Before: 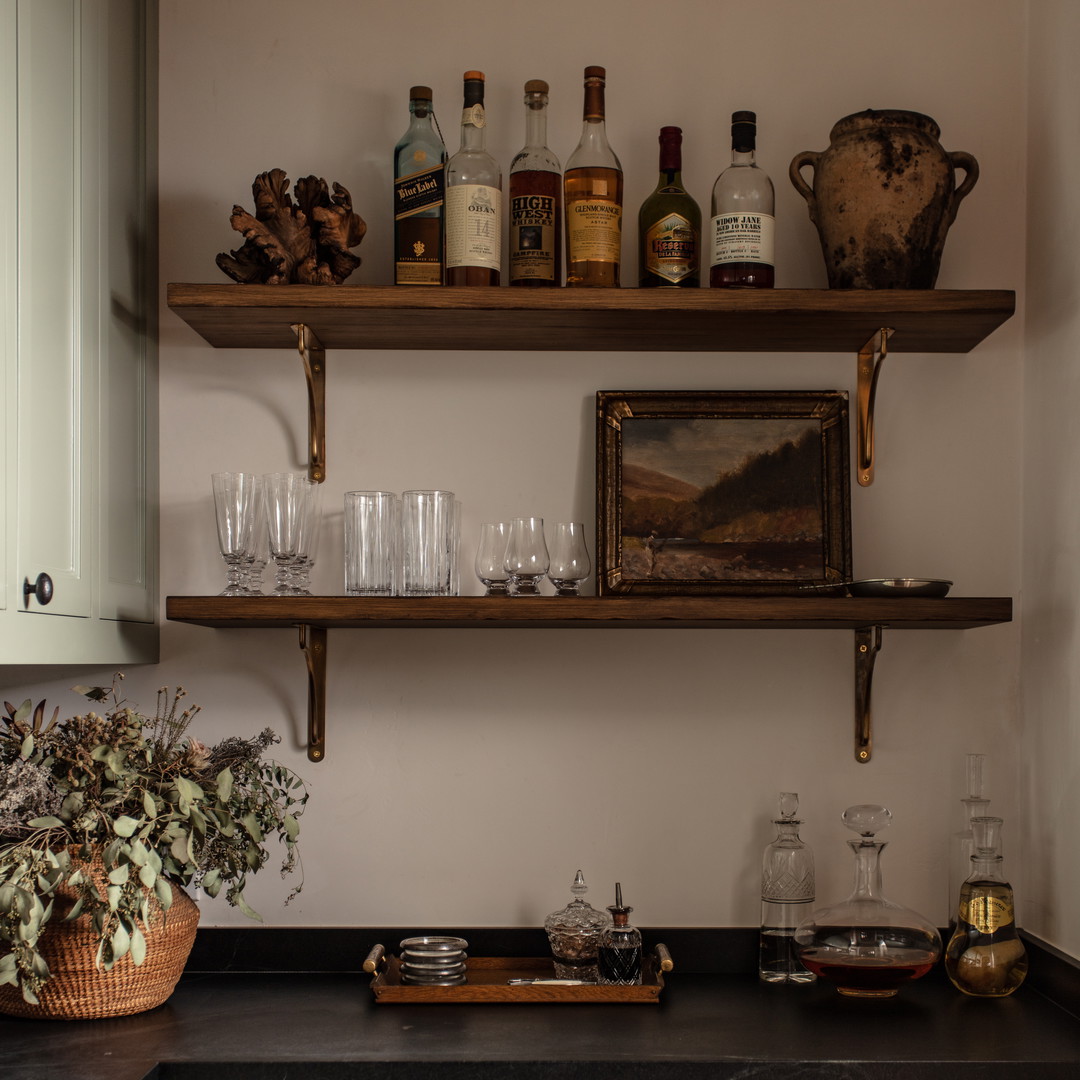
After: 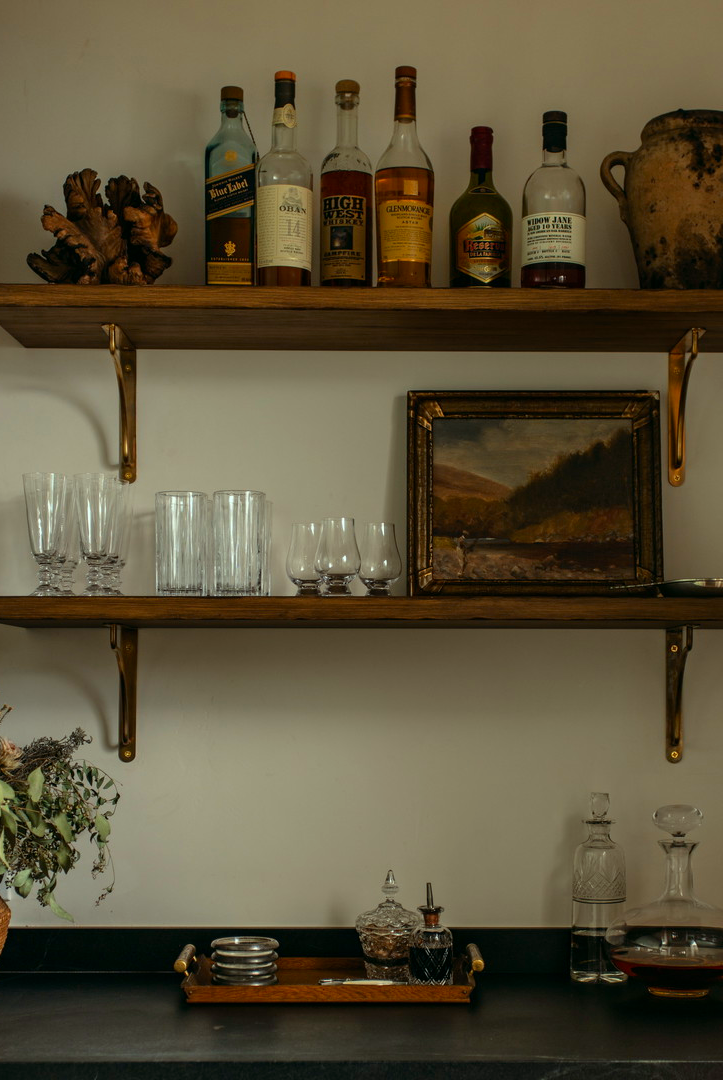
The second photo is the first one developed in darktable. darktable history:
crop and rotate: left 17.592%, right 15.409%
color correction: highlights a* -7.65, highlights b* 1.12, shadows a* -3, saturation 1.4
